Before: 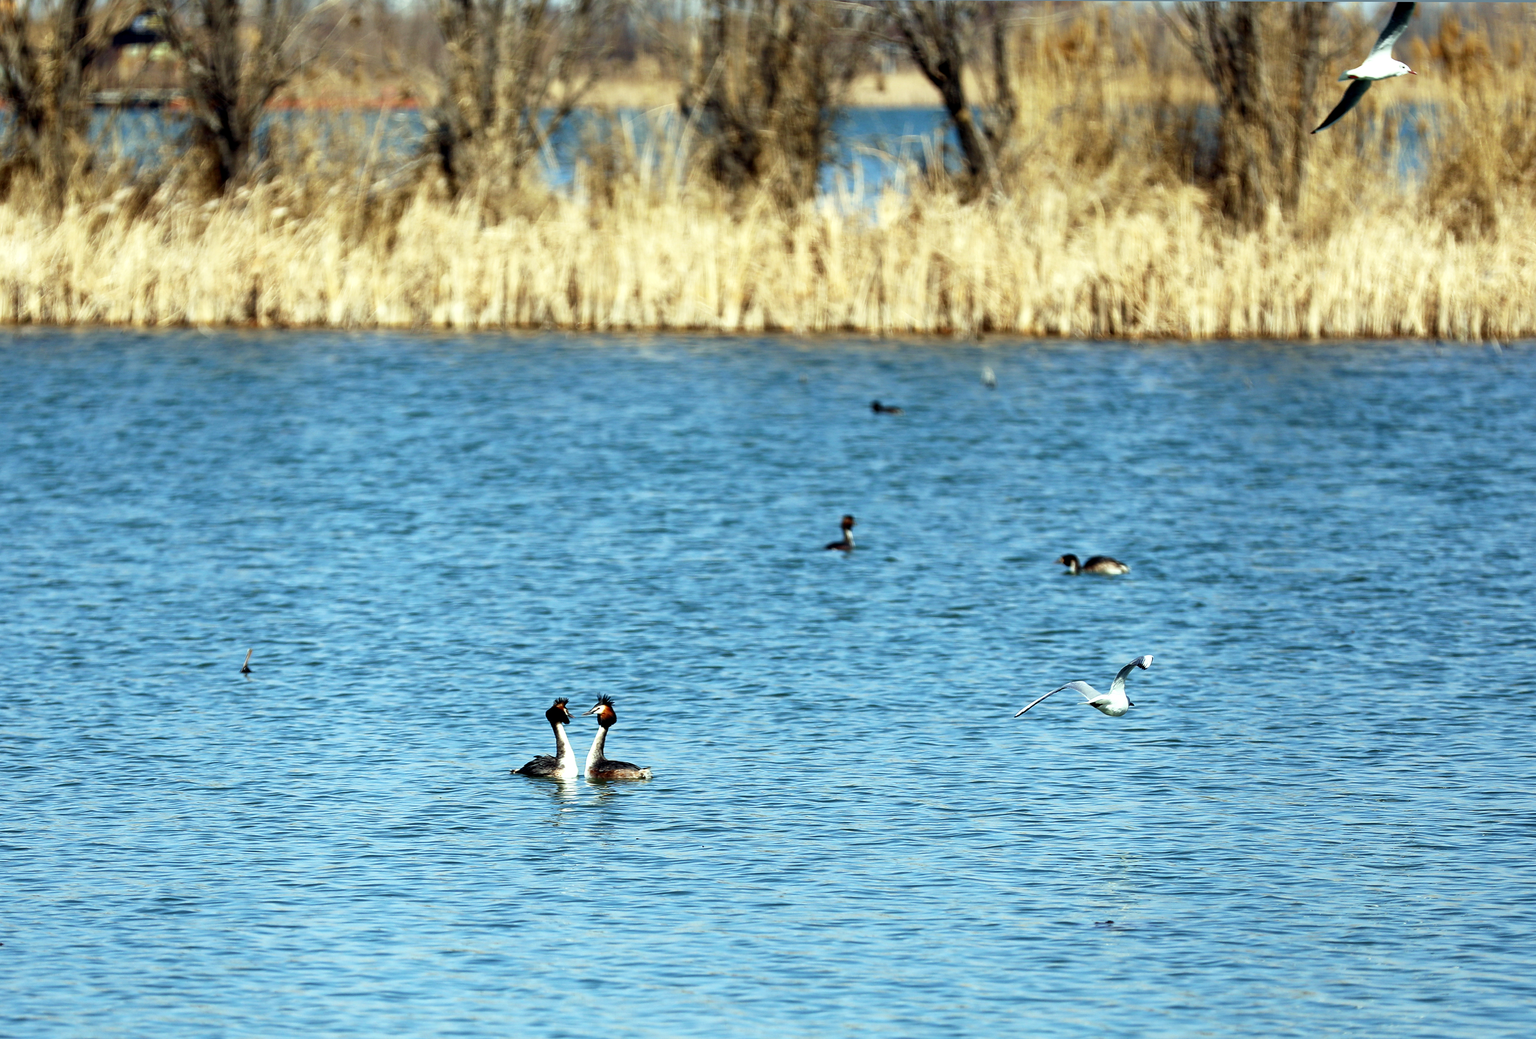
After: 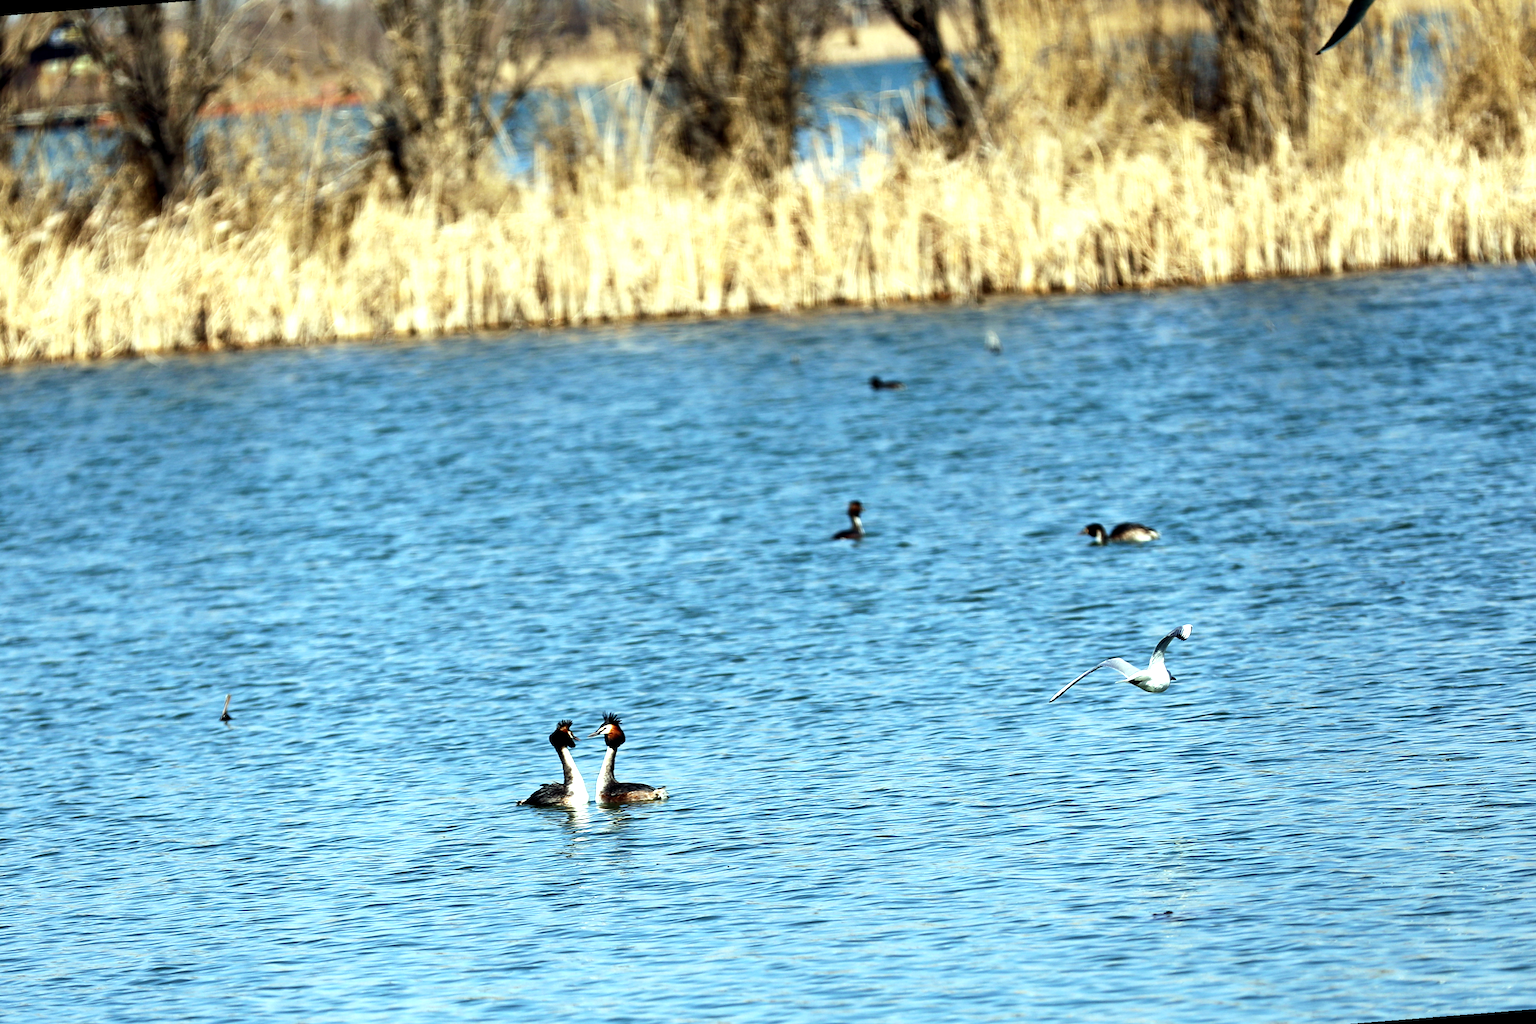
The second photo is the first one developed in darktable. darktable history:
rotate and perspective: rotation -4.57°, crop left 0.054, crop right 0.944, crop top 0.087, crop bottom 0.914
tone equalizer: -8 EV -0.417 EV, -7 EV -0.389 EV, -6 EV -0.333 EV, -5 EV -0.222 EV, -3 EV 0.222 EV, -2 EV 0.333 EV, -1 EV 0.389 EV, +0 EV 0.417 EV, edges refinement/feathering 500, mask exposure compensation -1.57 EV, preserve details no
